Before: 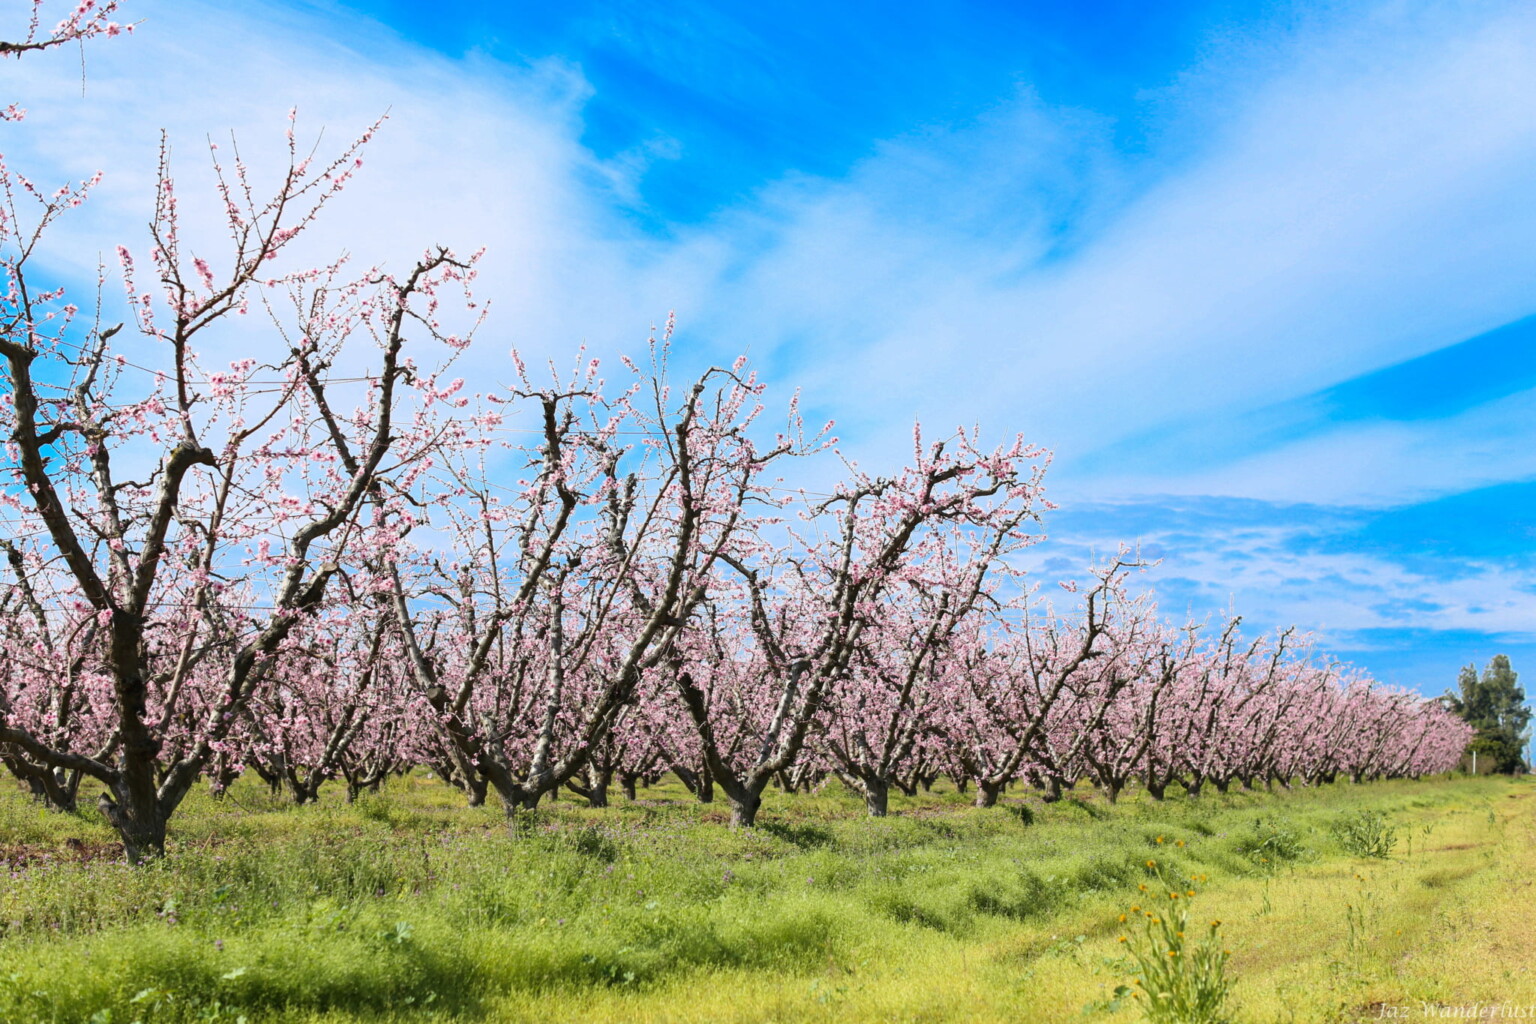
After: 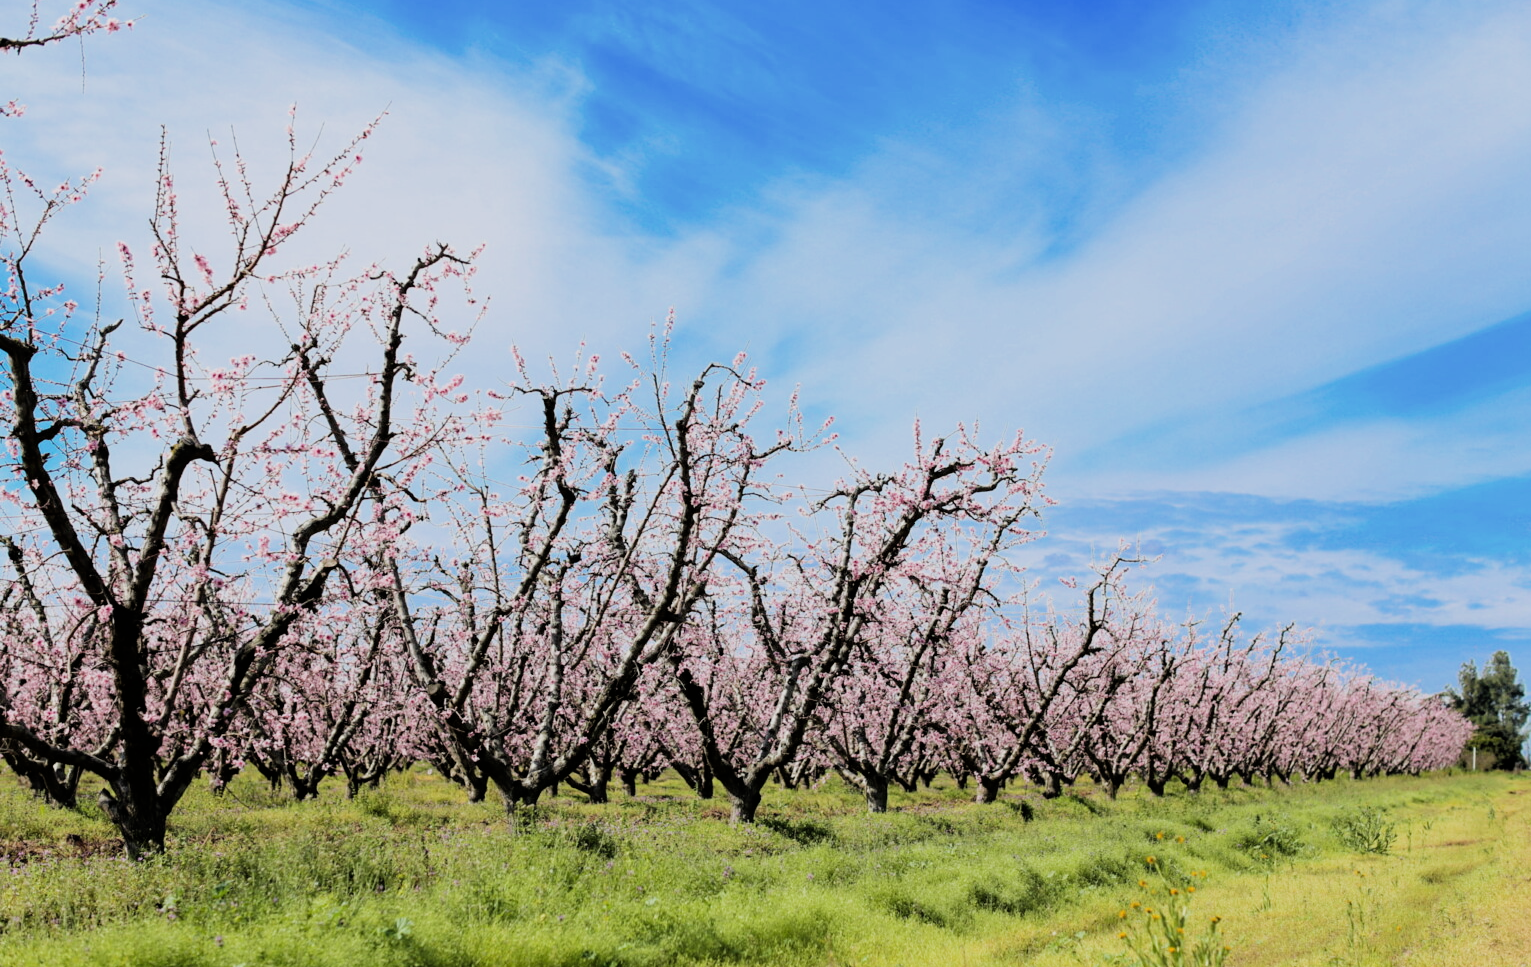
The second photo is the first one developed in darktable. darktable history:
filmic rgb: black relative exposure -5 EV, hardness 2.88, contrast 1.2, highlights saturation mix -30%
crop: top 0.448%, right 0.264%, bottom 5.045%
